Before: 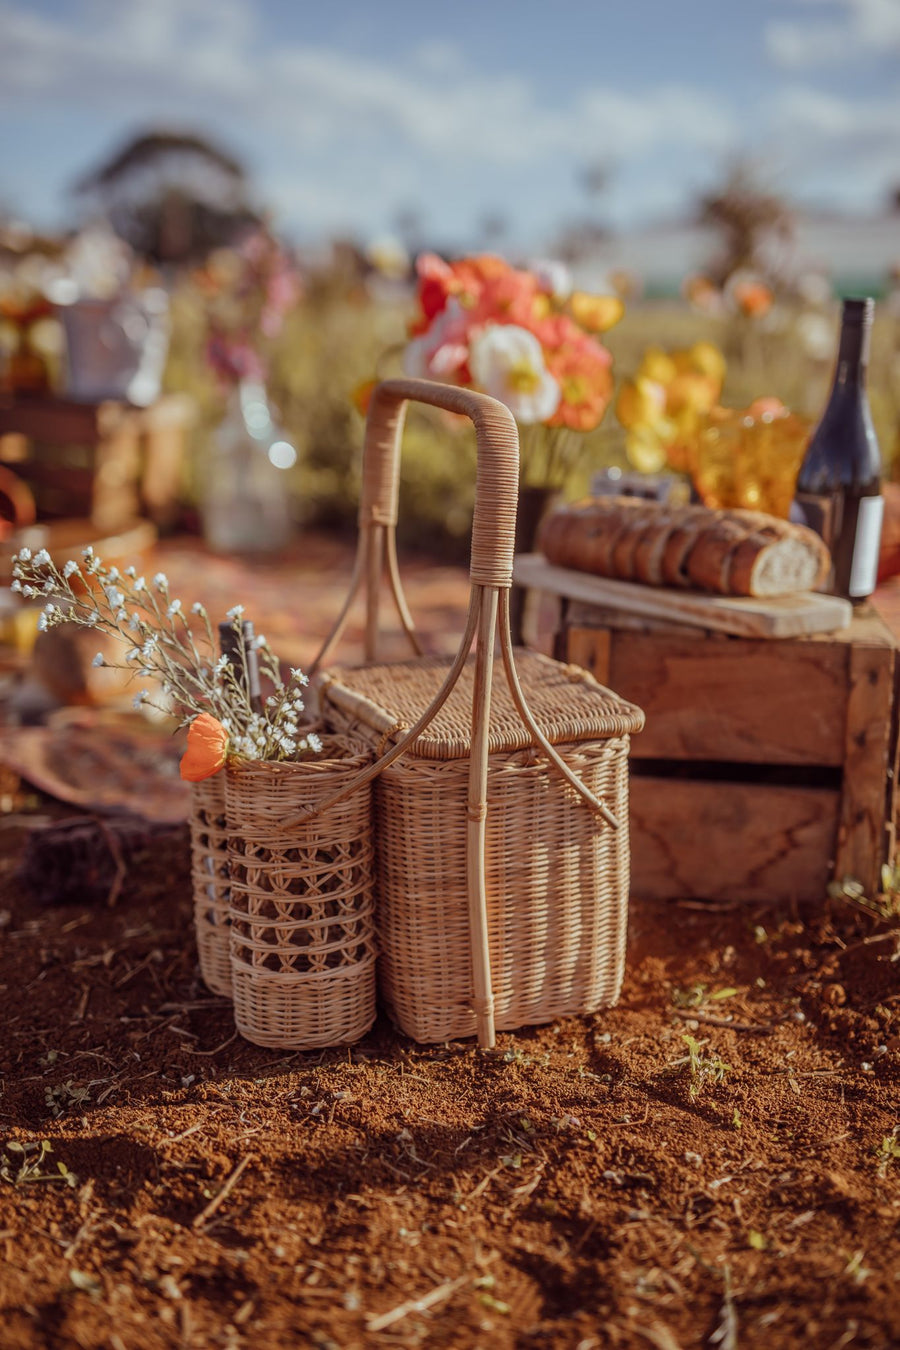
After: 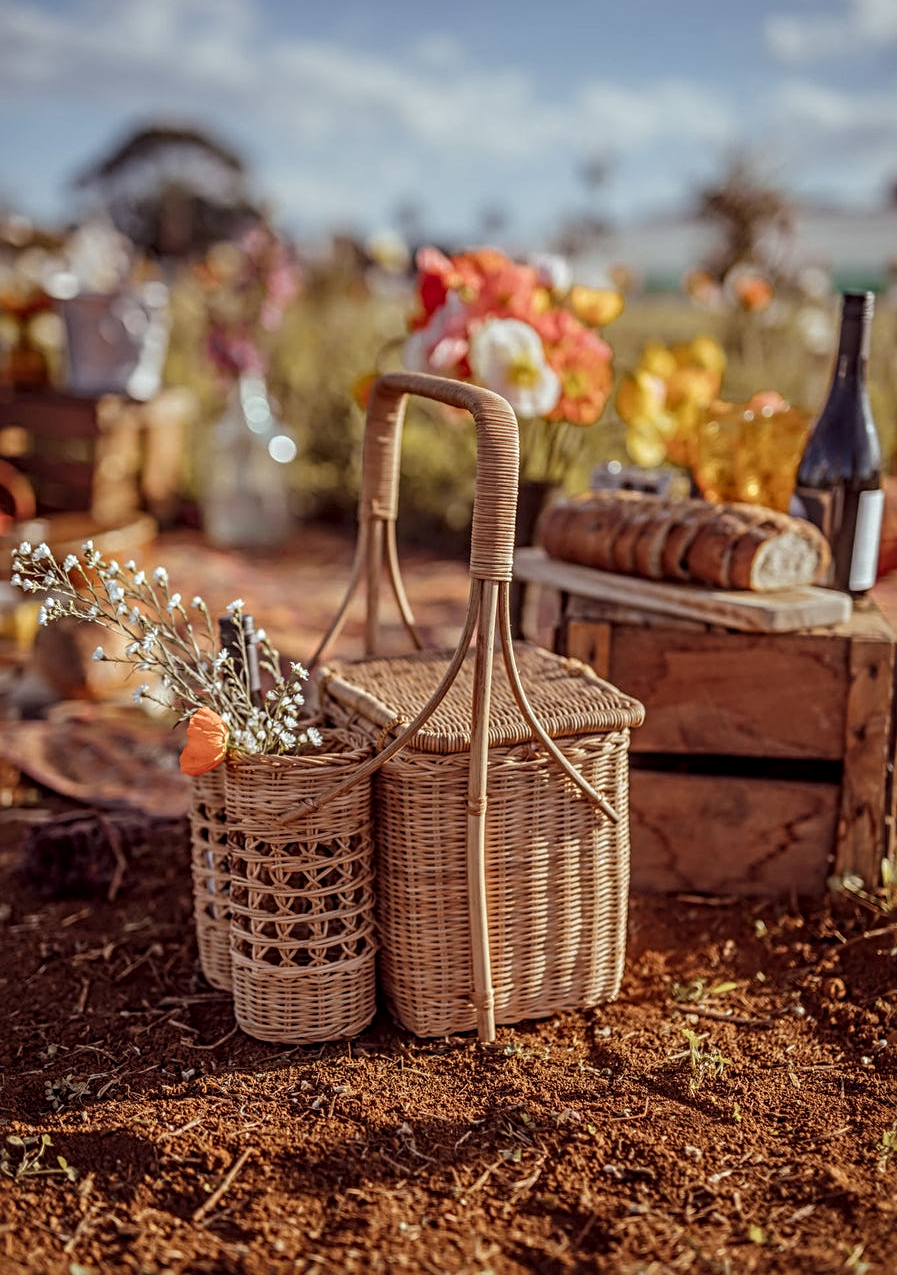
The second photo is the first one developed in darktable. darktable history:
sharpen: radius 4
local contrast: on, module defaults
crop: top 0.448%, right 0.264%, bottom 5.045%
